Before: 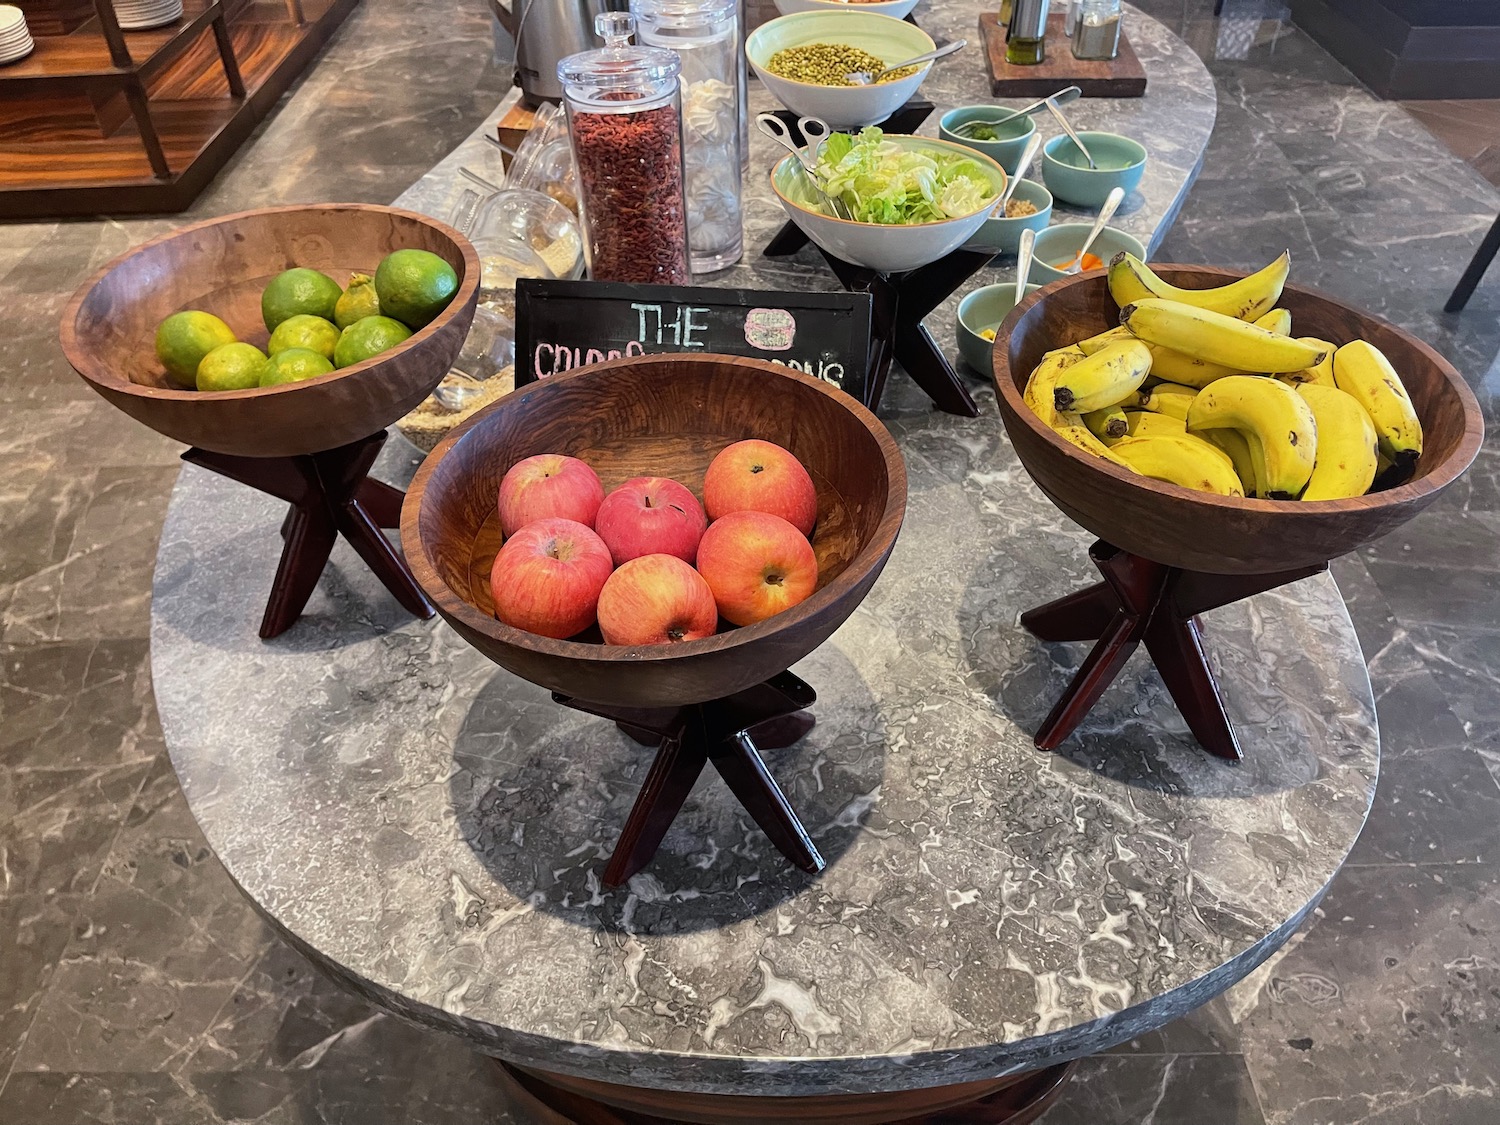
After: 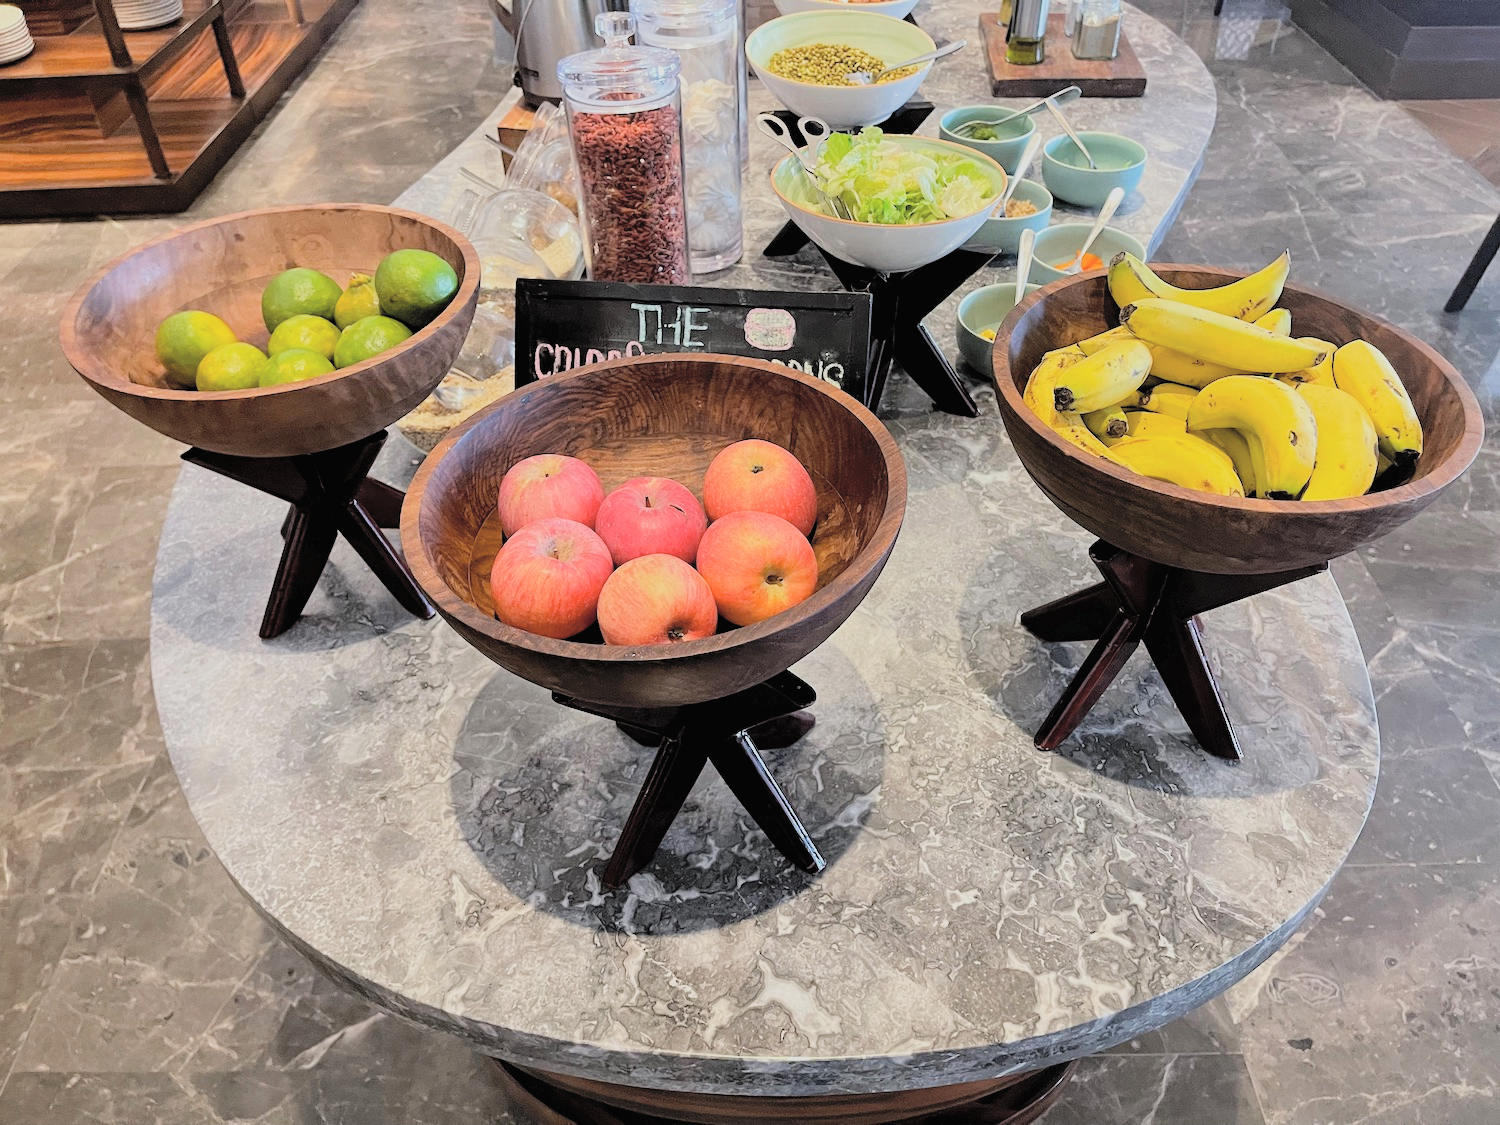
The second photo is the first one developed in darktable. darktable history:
contrast brightness saturation: brightness 0.286
filmic rgb: black relative exposure -7.65 EV, white relative exposure 4.56 EV, hardness 3.61
